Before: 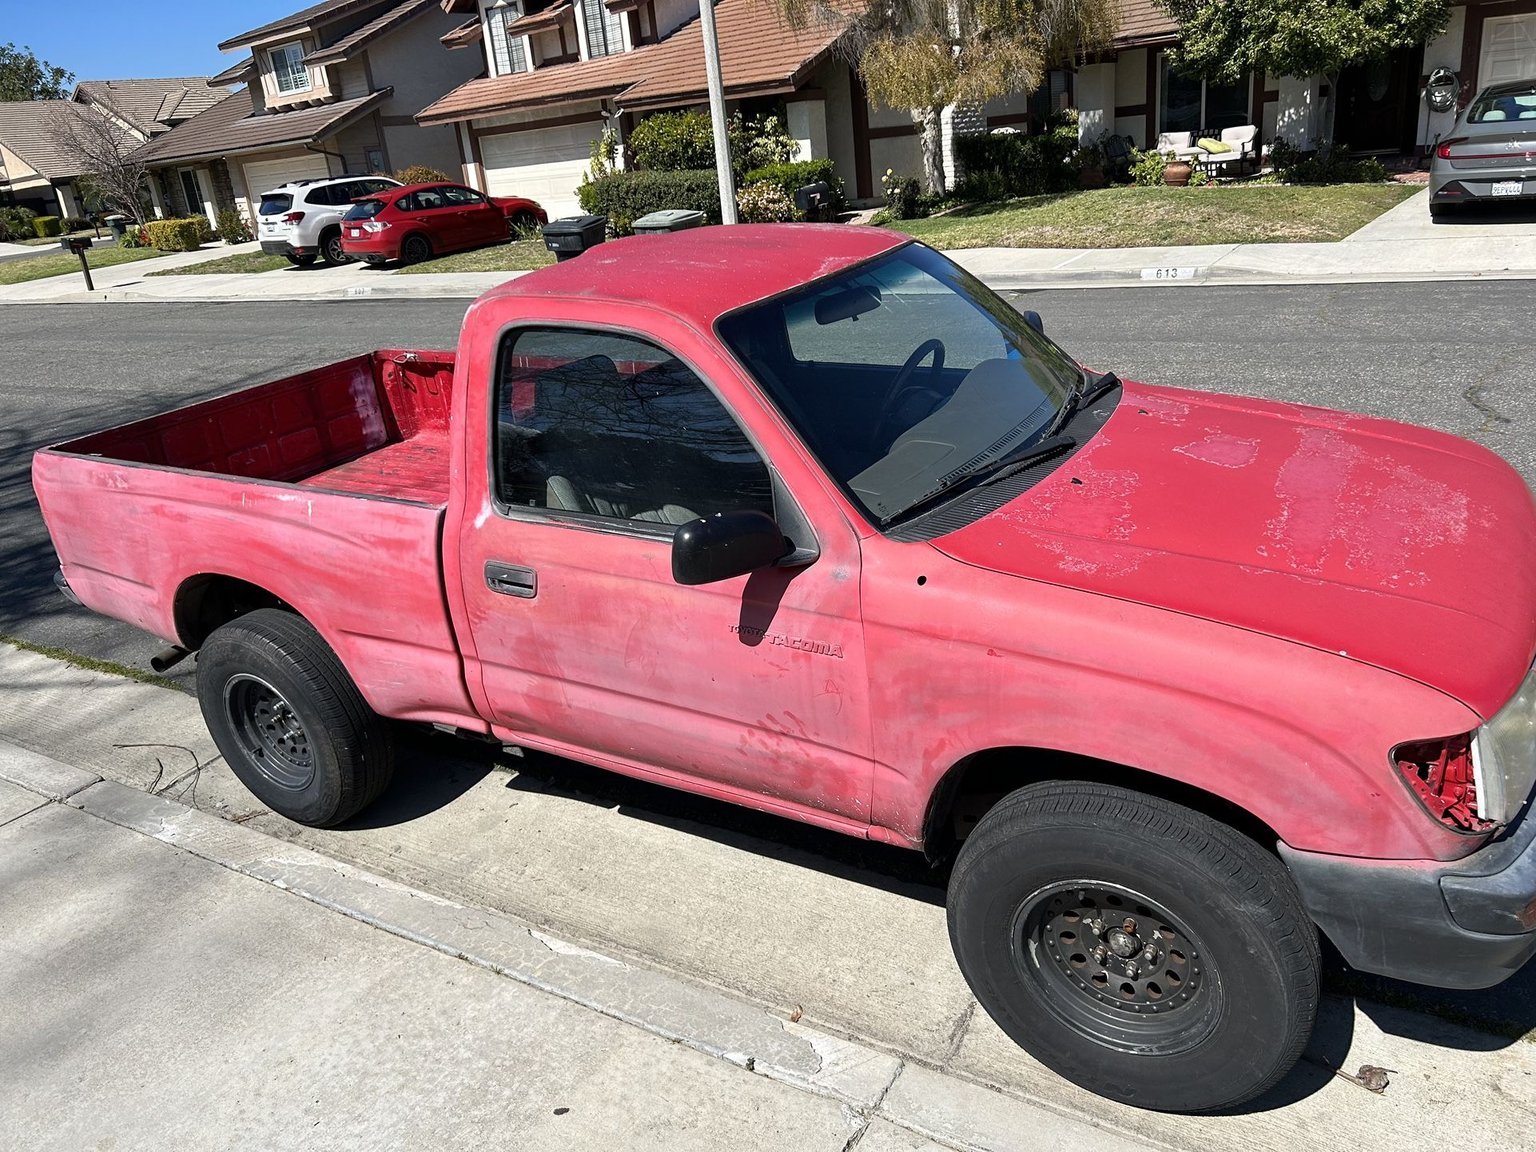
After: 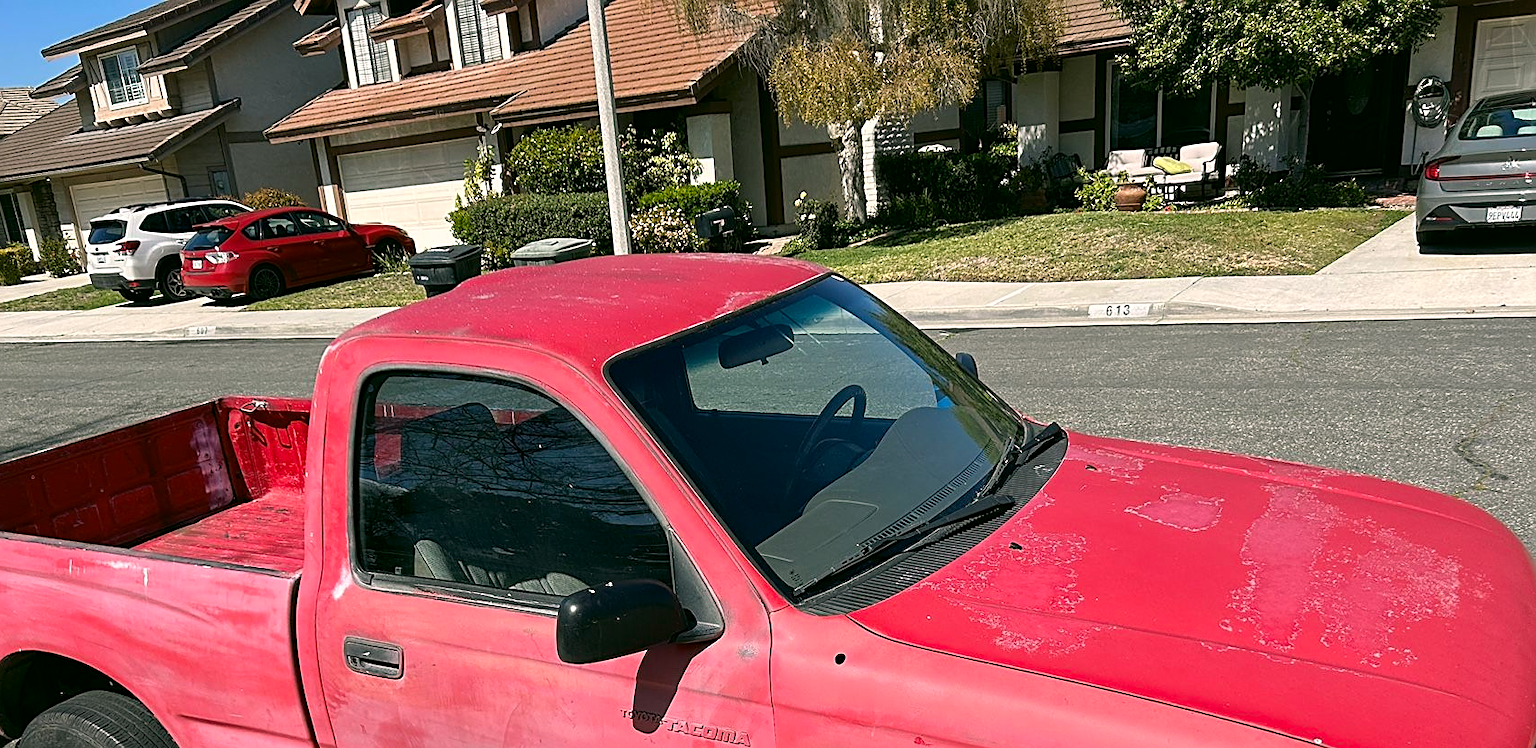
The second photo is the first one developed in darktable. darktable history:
sharpen: on, module defaults
crop and rotate: left 11.812%, bottom 42.776%
color correction: highlights a* 4.02, highlights b* 4.98, shadows a* -7.55, shadows b* 4.98
